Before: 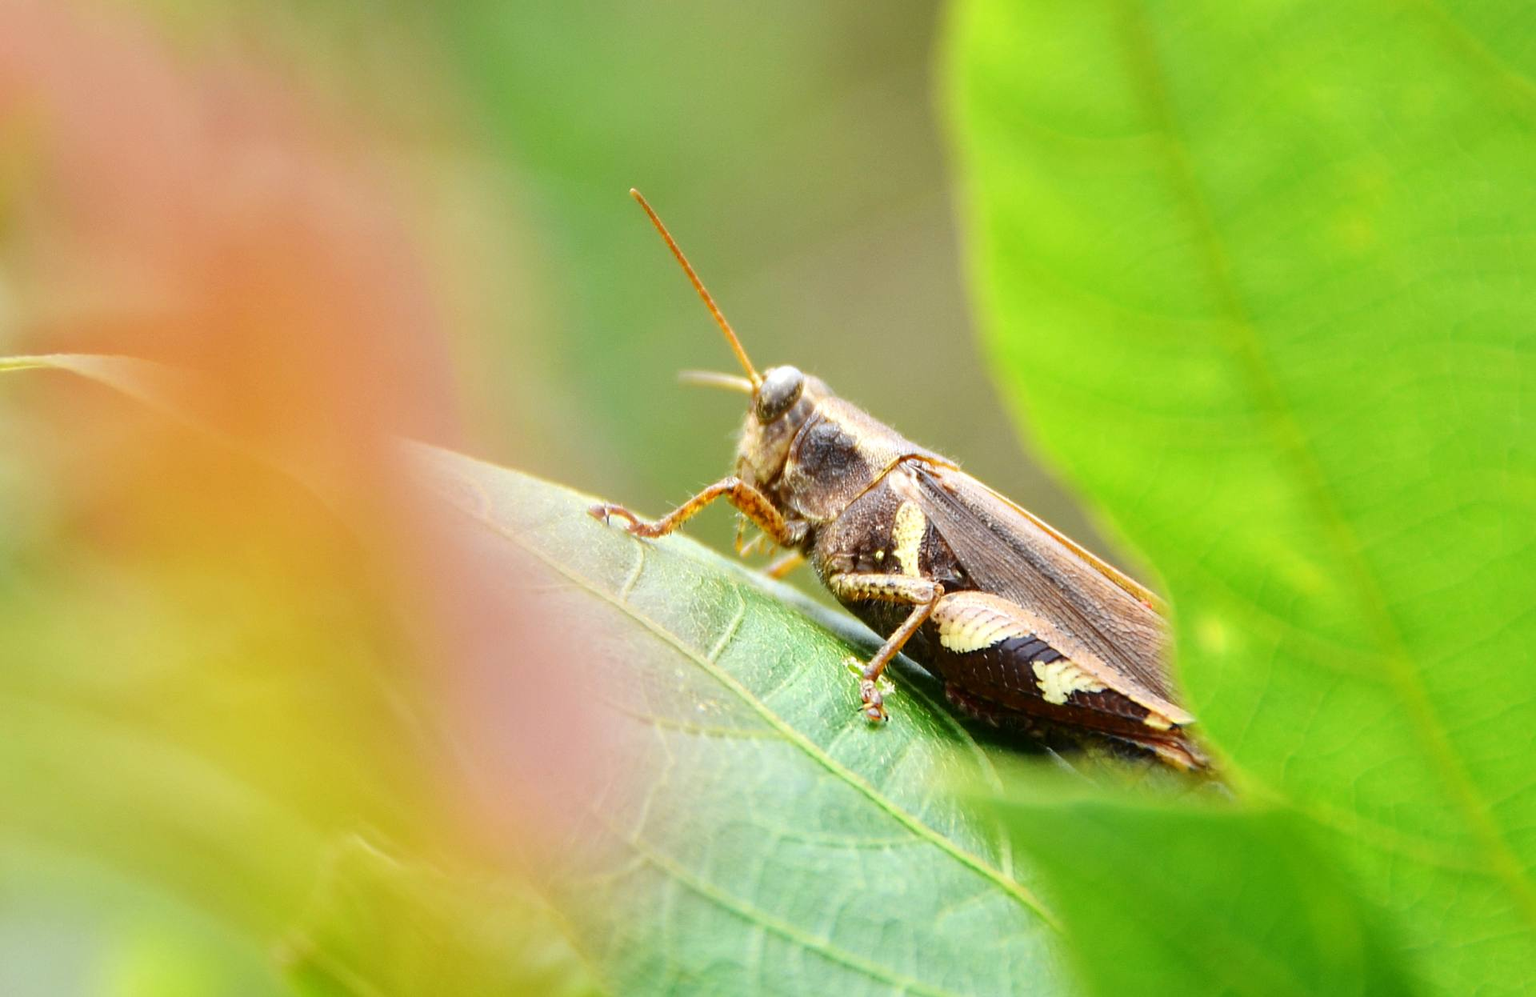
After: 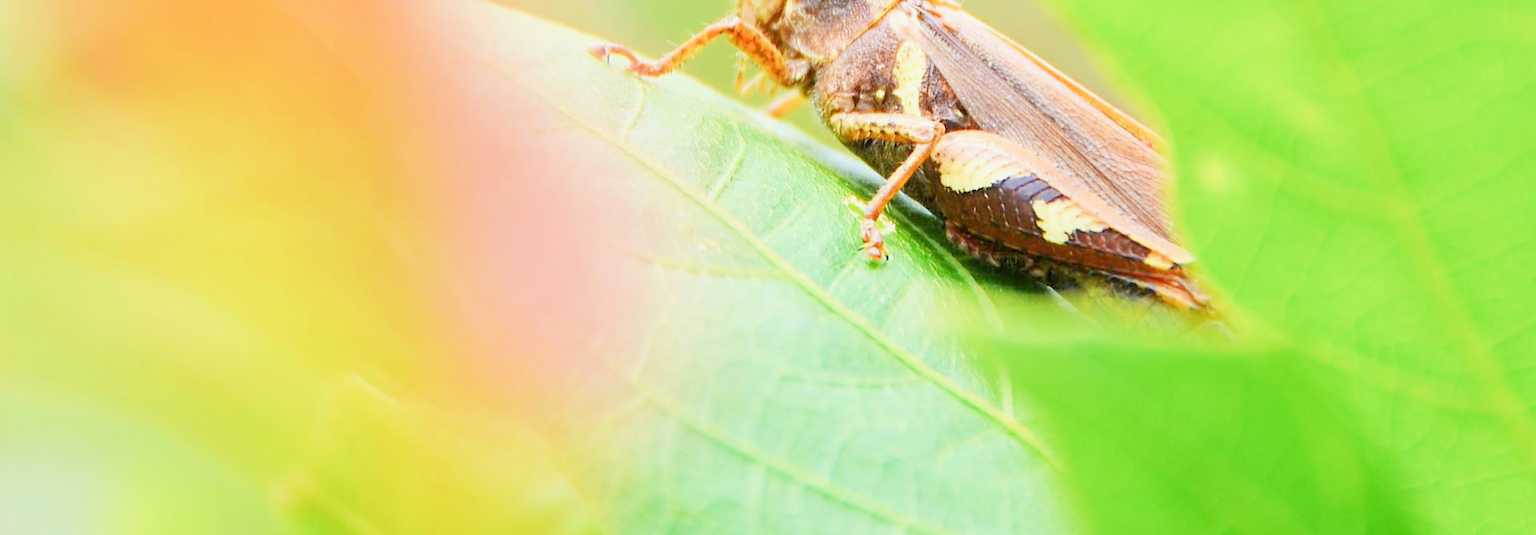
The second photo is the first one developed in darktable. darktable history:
filmic rgb: middle gray luminance 3.44%, black relative exposure -5.92 EV, white relative exposure 6.33 EV, threshold 6 EV, dynamic range scaling 22.4%, target black luminance 0%, hardness 2.33, latitude 45.85%, contrast 0.78, highlights saturation mix 100%, shadows ↔ highlights balance 0.033%, add noise in highlights 0, preserve chrominance max RGB, color science v3 (2019), use custom middle-gray values true, iterations of high-quality reconstruction 0, contrast in highlights soft, enable highlight reconstruction true
crop and rotate: top 46.237%
